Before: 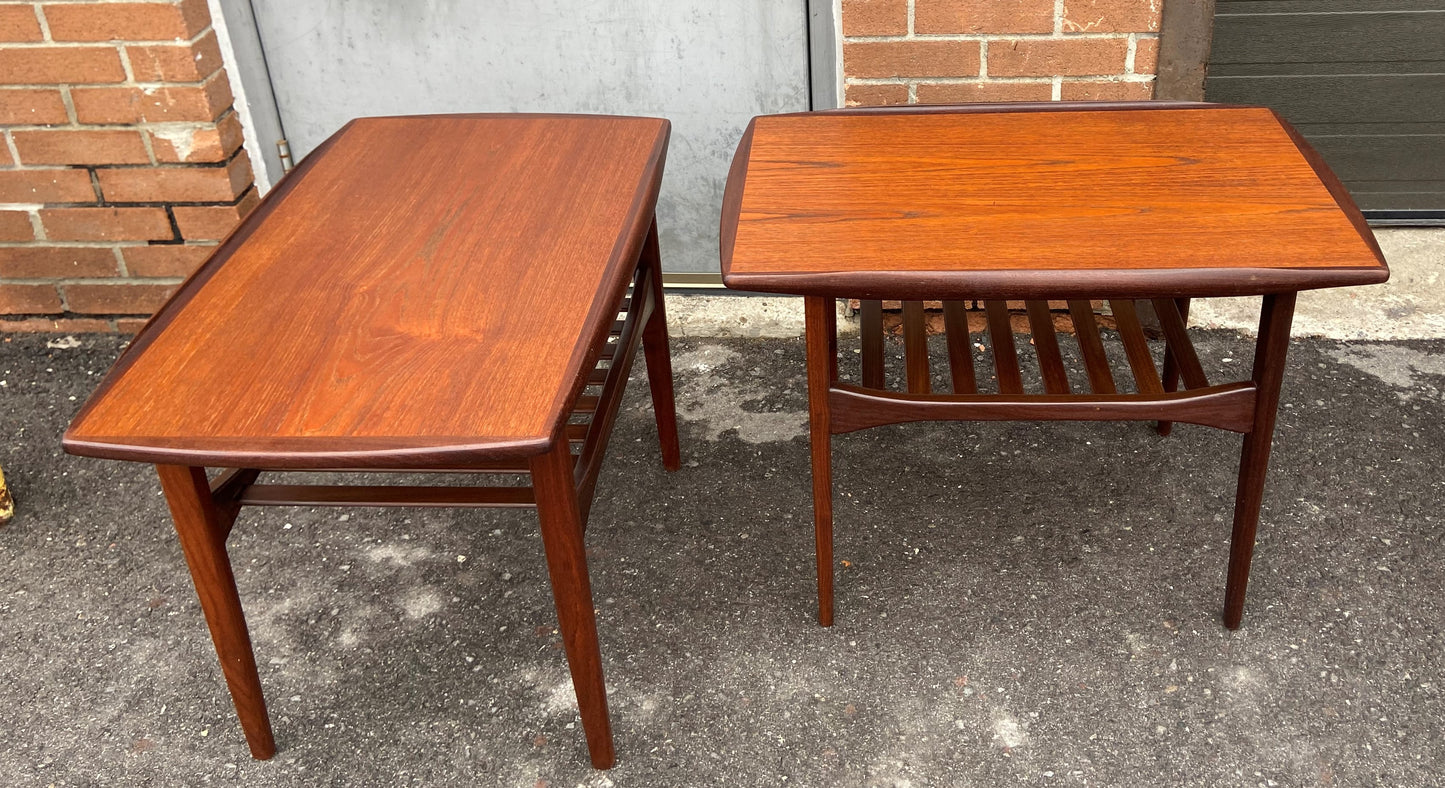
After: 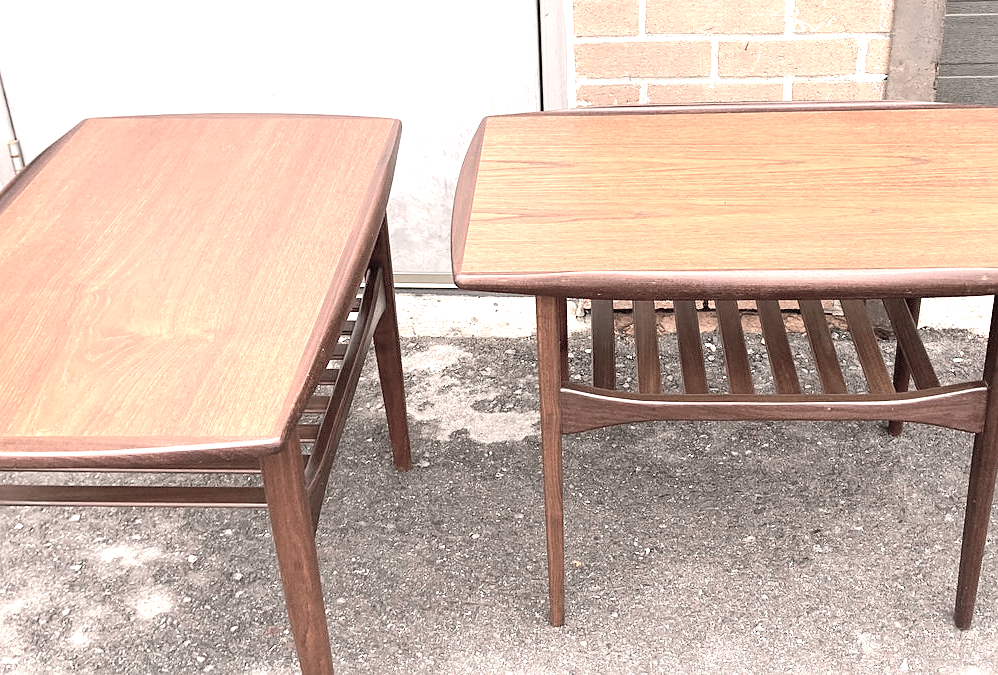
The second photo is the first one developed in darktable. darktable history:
color zones: curves: ch1 [(0, 0.34) (0.143, 0.164) (0.286, 0.152) (0.429, 0.176) (0.571, 0.173) (0.714, 0.188) (0.857, 0.199) (1, 0.34)]
crop: left 18.656%, right 12.213%, bottom 14.27%
contrast brightness saturation: contrast 0.1, brightness 0.291, saturation 0.147
exposure: black level correction 0, exposure 1.358 EV, compensate highlight preservation false
color correction: highlights a* 12.56, highlights b* 5.38
sharpen: radius 1.599, amount 0.366, threshold 1.39
tone curve: curves: ch0 [(0, 0) (0.003, 0.019) (0.011, 0.019) (0.025, 0.022) (0.044, 0.026) (0.069, 0.032) (0.1, 0.052) (0.136, 0.081) (0.177, 0.123) (0.224, 0.17) (0.277, 0.219) (0.335, 0.276) (0.399, 0.344) (0.468, 0.421) (0.543, 0.508) (0.623, 0.604) (0.709, 0.705) (0.801, 0.797) (0.898, 0.894) (1, 1)], color space Lab, independent channels, preserve colors none
